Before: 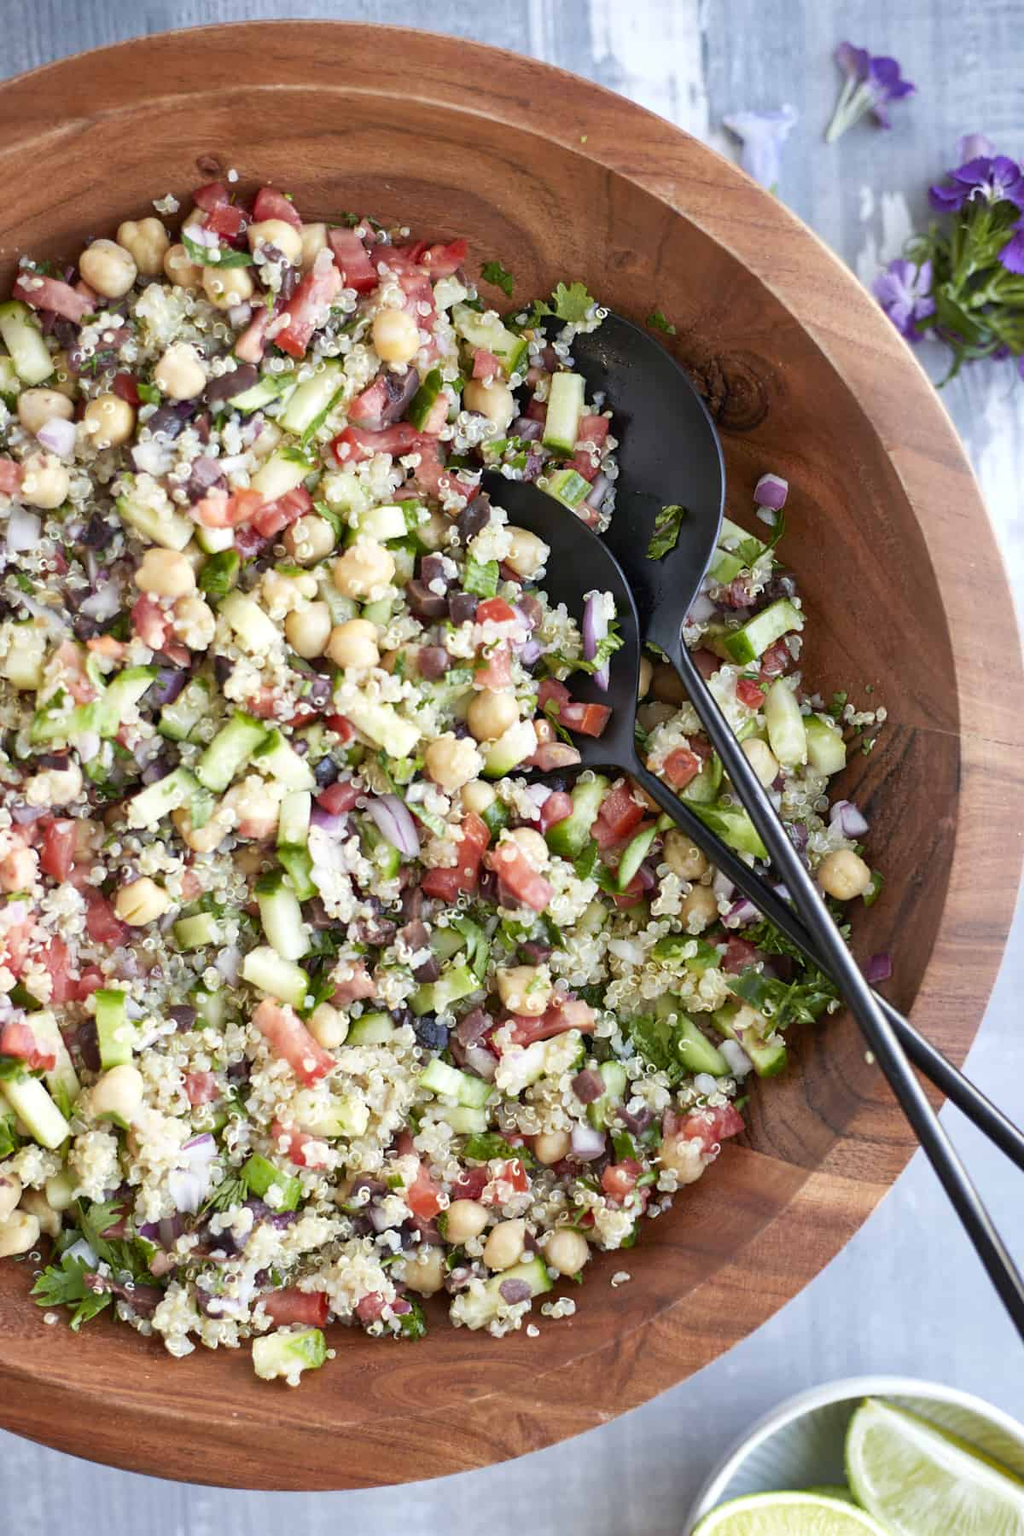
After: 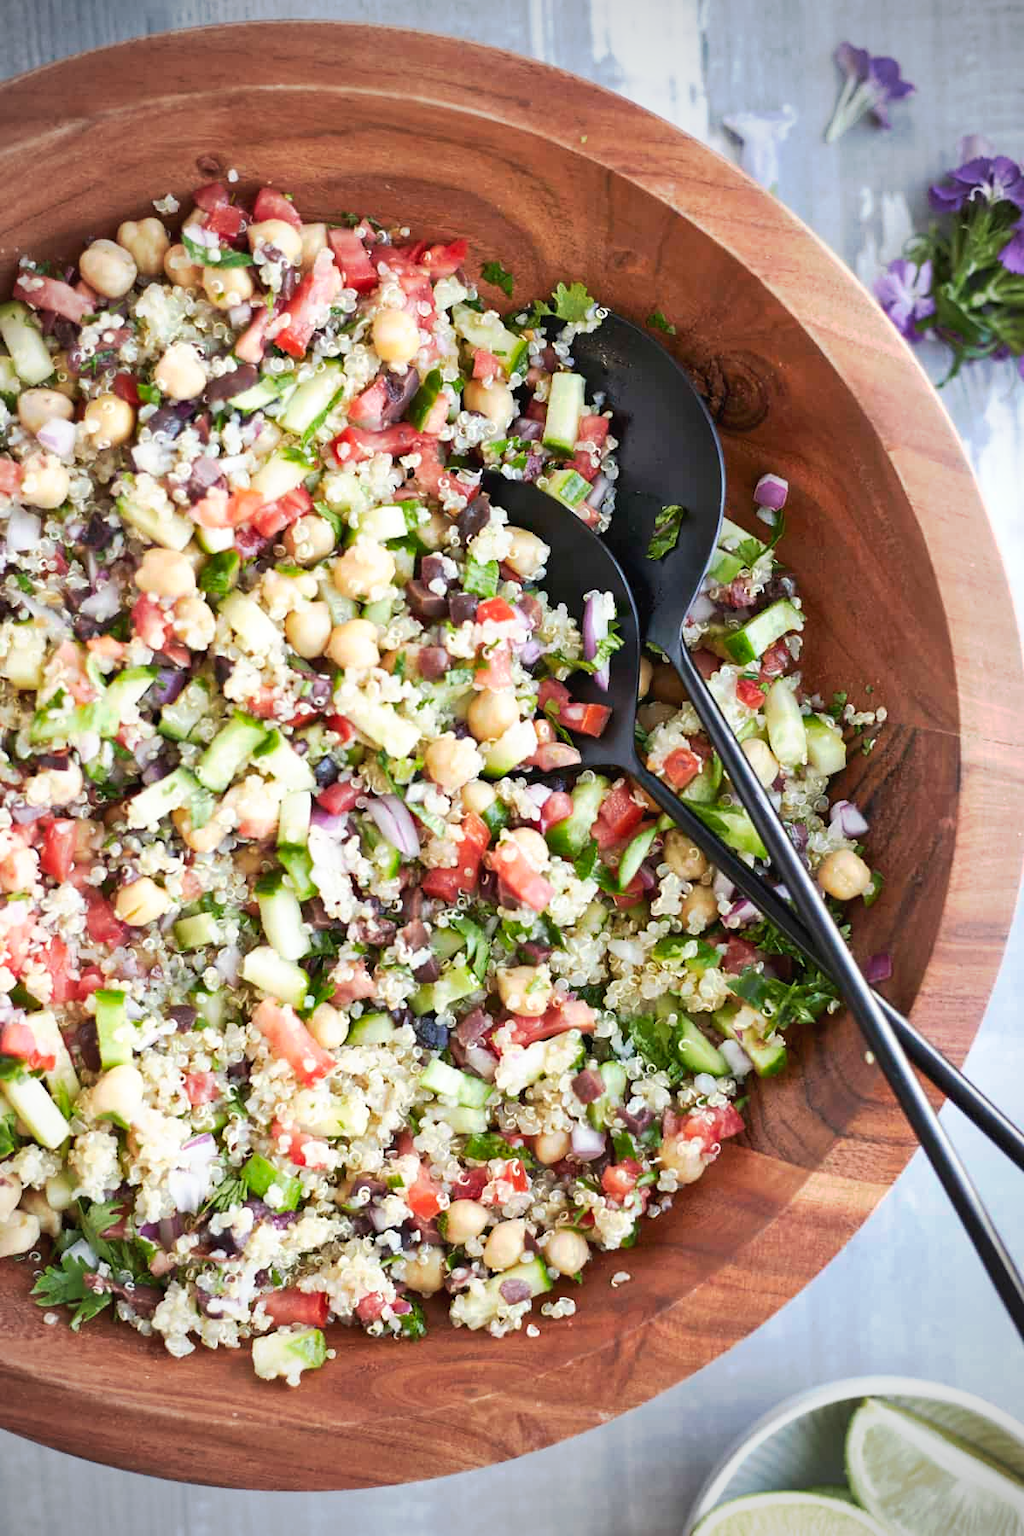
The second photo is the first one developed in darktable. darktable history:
vignetting: fall-off start 71.74%
tone curve: curves: ch0 [(0, 0) (0.003, 0.024) (0.011, 0.029) (0.025, 0.044) (0.044, 0.072) (0.069, 0.104) (0.1, 0.131) (0.136, 0.159) (0.177, 0.191) (0.224, 0.245) (0.277, 0.298) (0.335, 0.354) (0.399, 0.428) (0.468, 0.503) (0.543, 0.596) (0.623, 0.684) (0.709, 0.781) (0.801, 0.843) (0.898, 0.946) (1, 1)], preserve colors none
